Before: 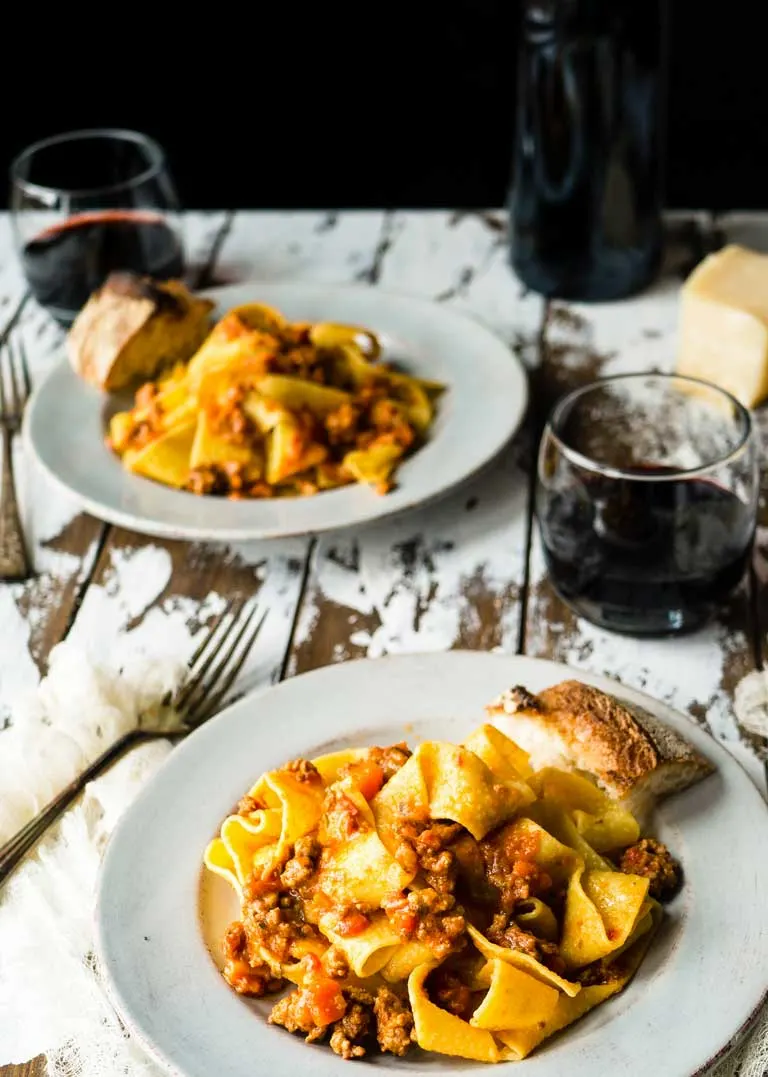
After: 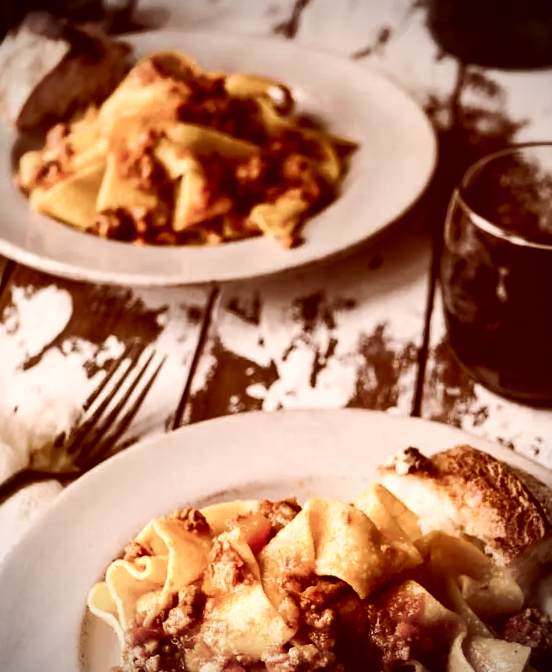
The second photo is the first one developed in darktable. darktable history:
tone curve: curves: ch0 [(0, 0) (0.003, 0.003) (0.011, 0.011) (0.025, 0.024) (0.044, 0.043) (0.069, 0.068) (0.1, 0.098) (0.136, 0.133) (0.177, 0.173) (0.224, 0.22) (0.277, 0.271) (0.335, 0.328) (0.399, 0.39) (0.468, 0.458) (0.543, 0.563) (0.623, 0.64) (0.709, 0.722) (0.801, 0.809) (0.898, 0.902) (1, 1)], preserve colors none
crop and rotate: angle -3.37°, left 9.79%, top 20.73%, right 12.42%, bottom 11.82%
color balance rgb: perceptual saturation grading › highlights -31.88%, perceptual saturation grading › mid-tones 5.8%, perceptual saturation grading › shadows 18.12%, perceptual brilliance grading › highlights 3.62%, perceptual brilliance grading › mid-tones -18.12%, perceptual brilliance grading › shadows -41.3%
color correction: highlights a* 9.03, highlights b* 8.71, shadows a* 40, shadows b* 40, saturation 0.8
vignetting: on, module defaults
